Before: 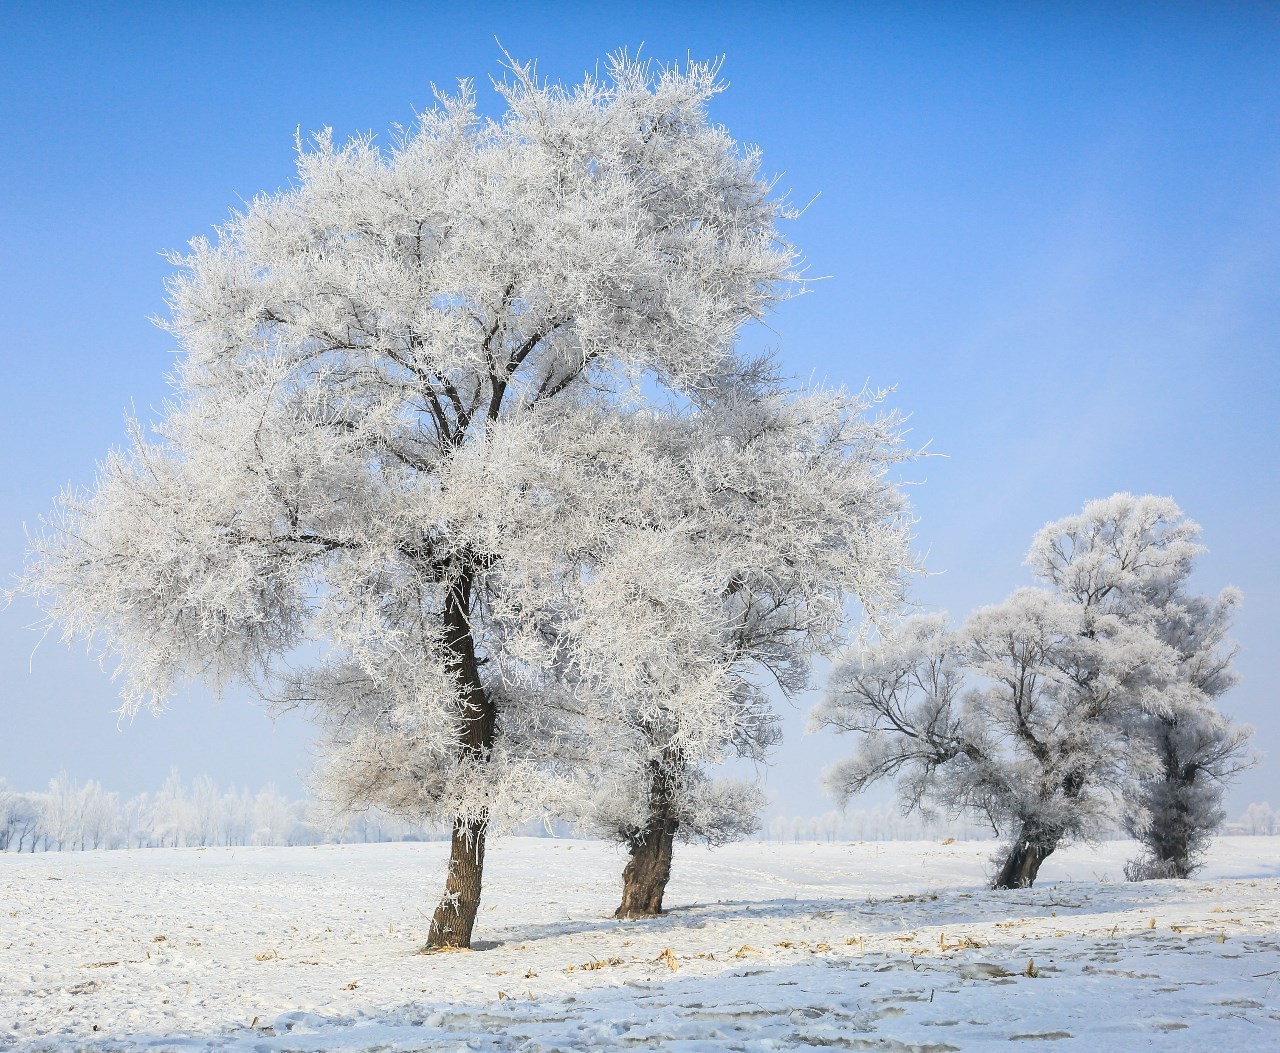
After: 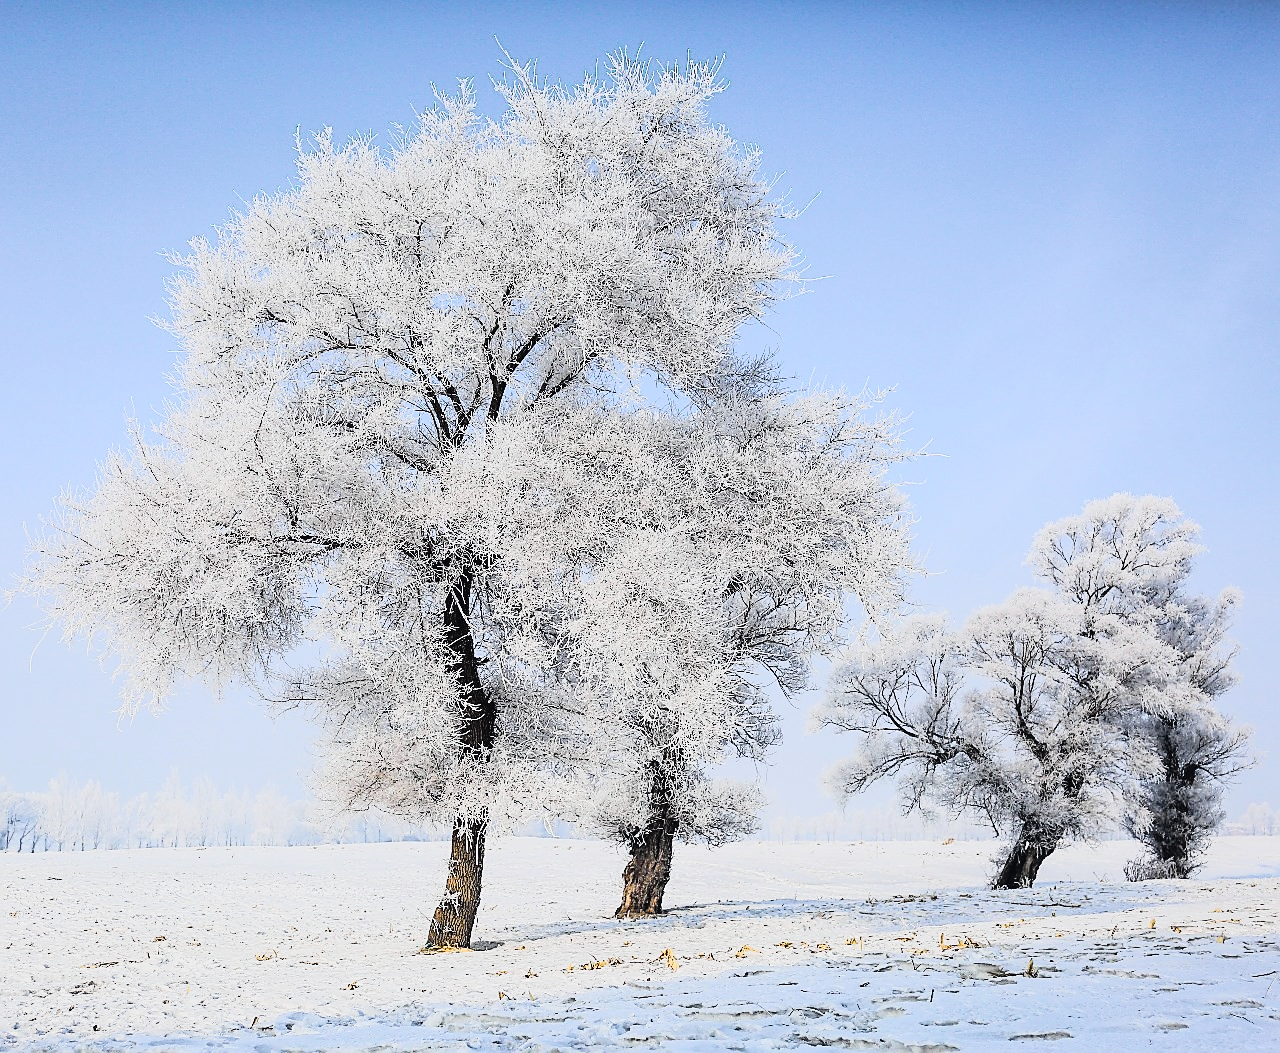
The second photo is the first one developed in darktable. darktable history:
filmic rgb: black relative exposure -5 EV, hardness 2.88, contrast 1.2, highlights saturation mix -30%
sharpen: radius 1.4, amount 1.25, threshold 0.7
tone curve: curves: ch0 [(0, 0.023) (0.103, 0.087) (0.295, 0.297) (0.445, 0.531) (0.553, 0.665) (0.735, 0.843) (0.994, 1)]; ch1 [(0, 0) (0.427, 0.346) (0.456, 0.426) (0.484, 0.483) (0.509, 0.514) (0.535, 0.56) (0.581, 0.632) (0.646, 0.715) (1, 1)]; ch2 [(0, 0) (0.369, 0.388) (0.449, 0.431) (0.501, 0.495) (0.533, 0.518) (0.572, 0.612) (0.677, 0.752) (1, 1)], color space Lab, independent channels, preserve colors none
